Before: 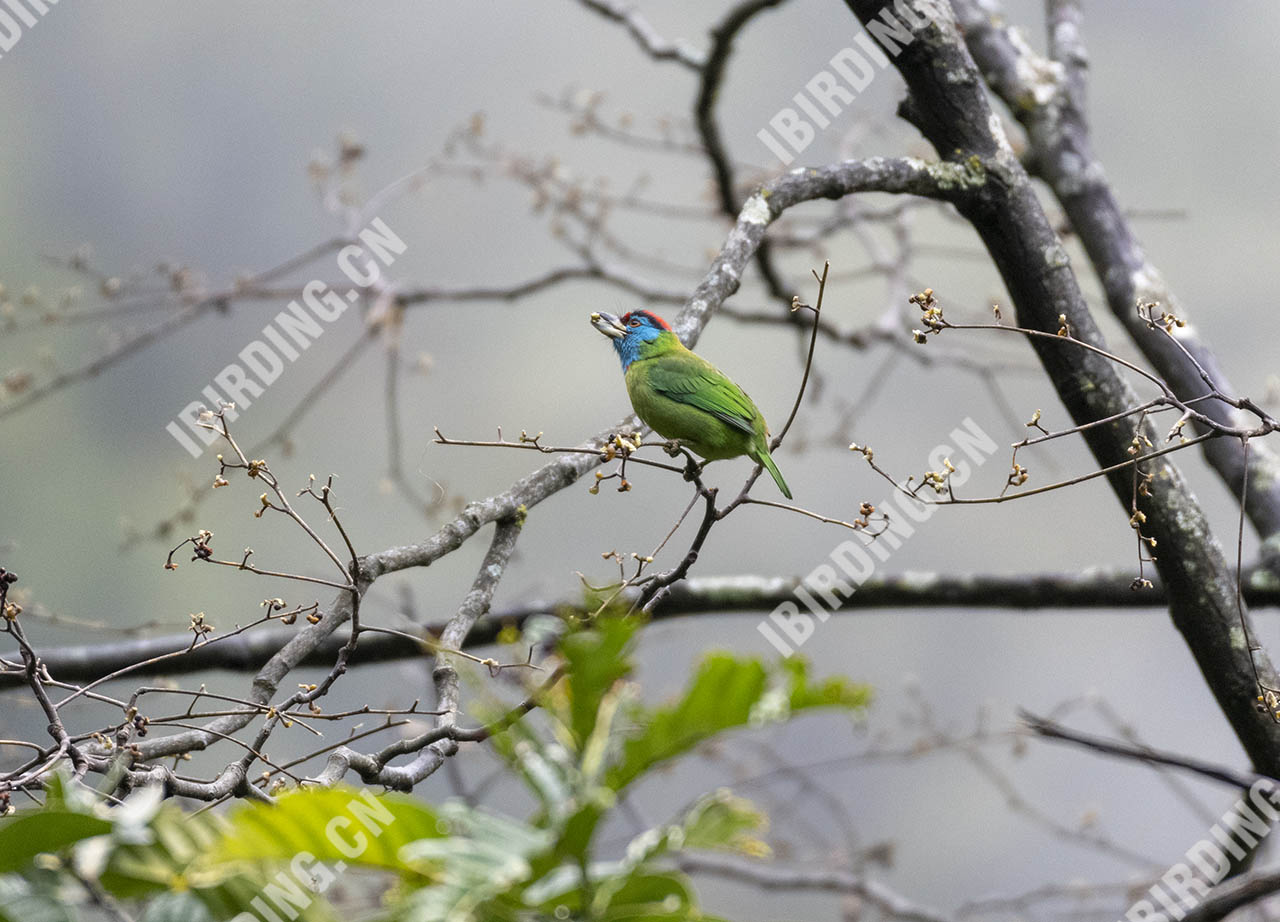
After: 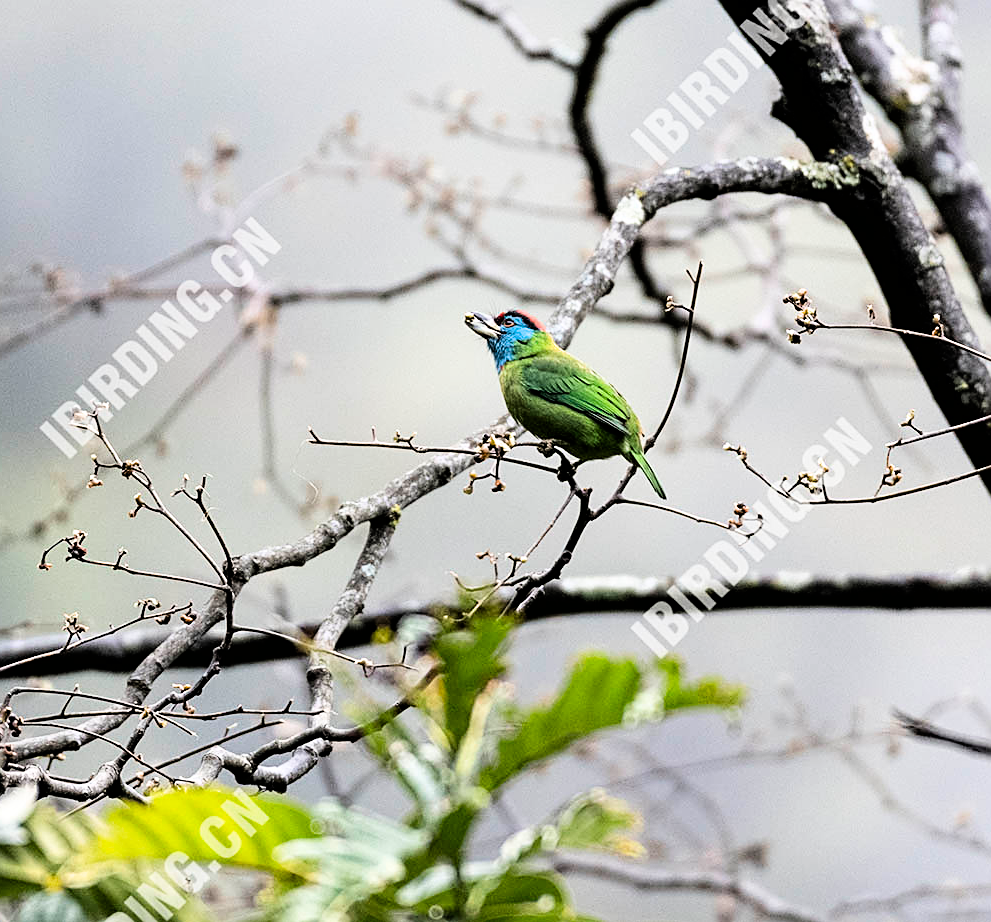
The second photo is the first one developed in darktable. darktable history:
crop: left 9.88%, right 12.664%
filmic rgb: black relative exposure -5.83 EV, white relative exposure 3.4 EV, hardness 3.68
sharpen: on, module defaults
tone equalizer: -8 EV -1.08 EV, -7 EV -1.01 EV, -6 EV -0.867 EV, -5 EV -0.578 EV, -3 EV 0.578 EV, -2 EV 0.867 EV, -1 EV 1.01 EV, +0 EV 1.08 EV, edges refinement/feathering 500, mask exposure compensation -1.57 EV, preserve details no
